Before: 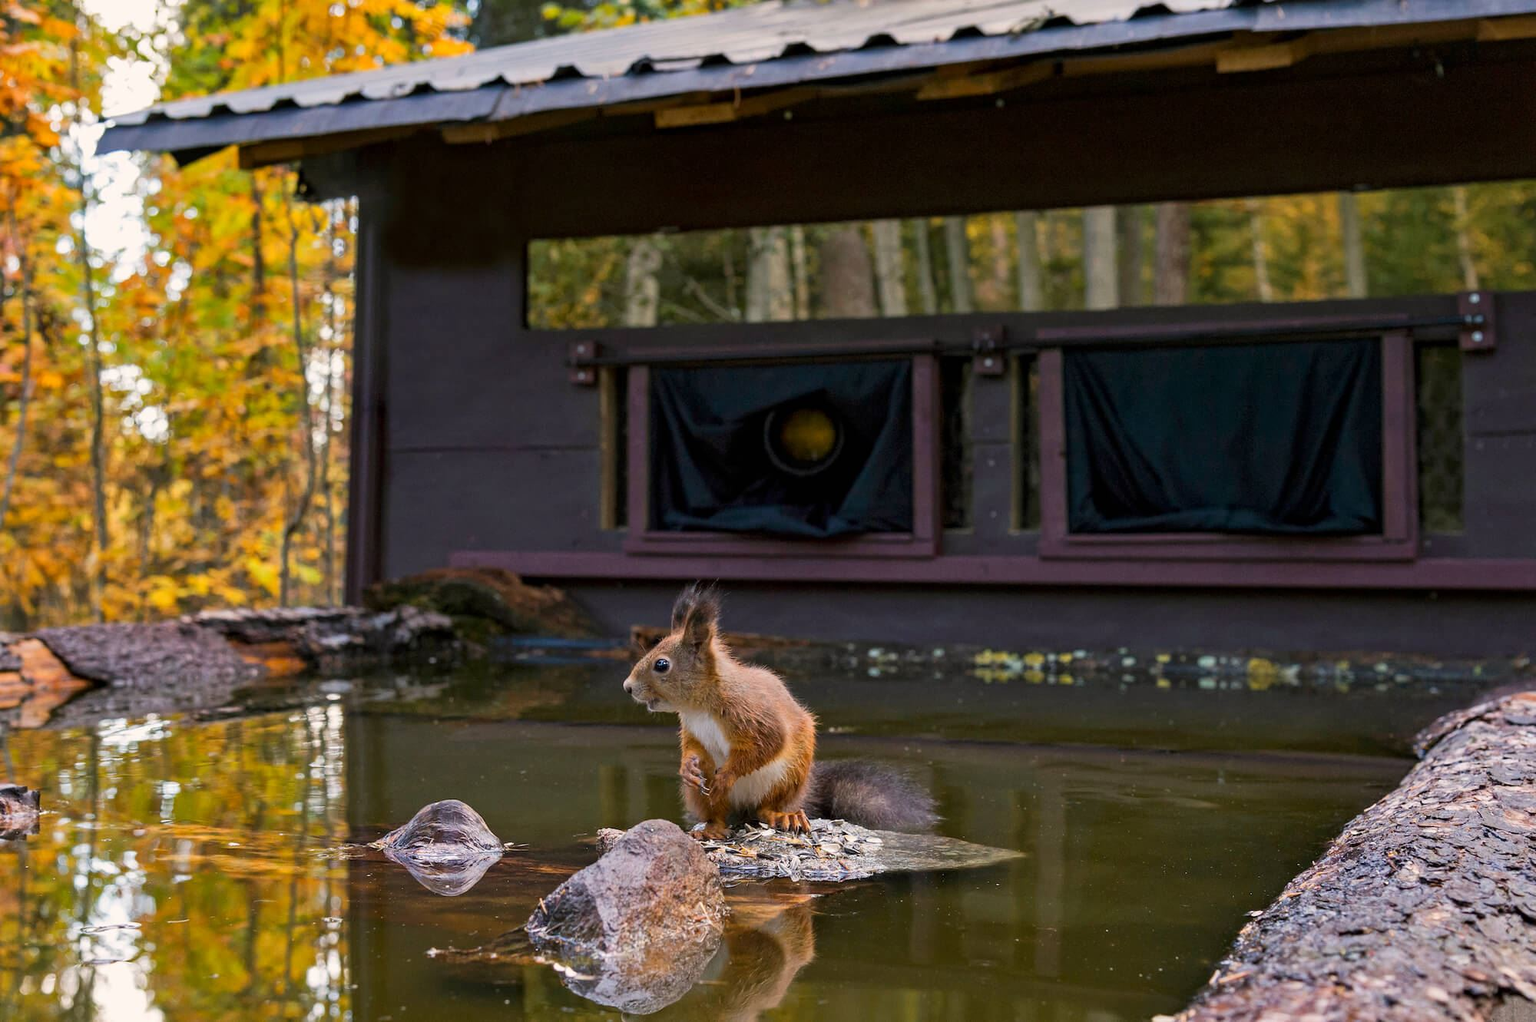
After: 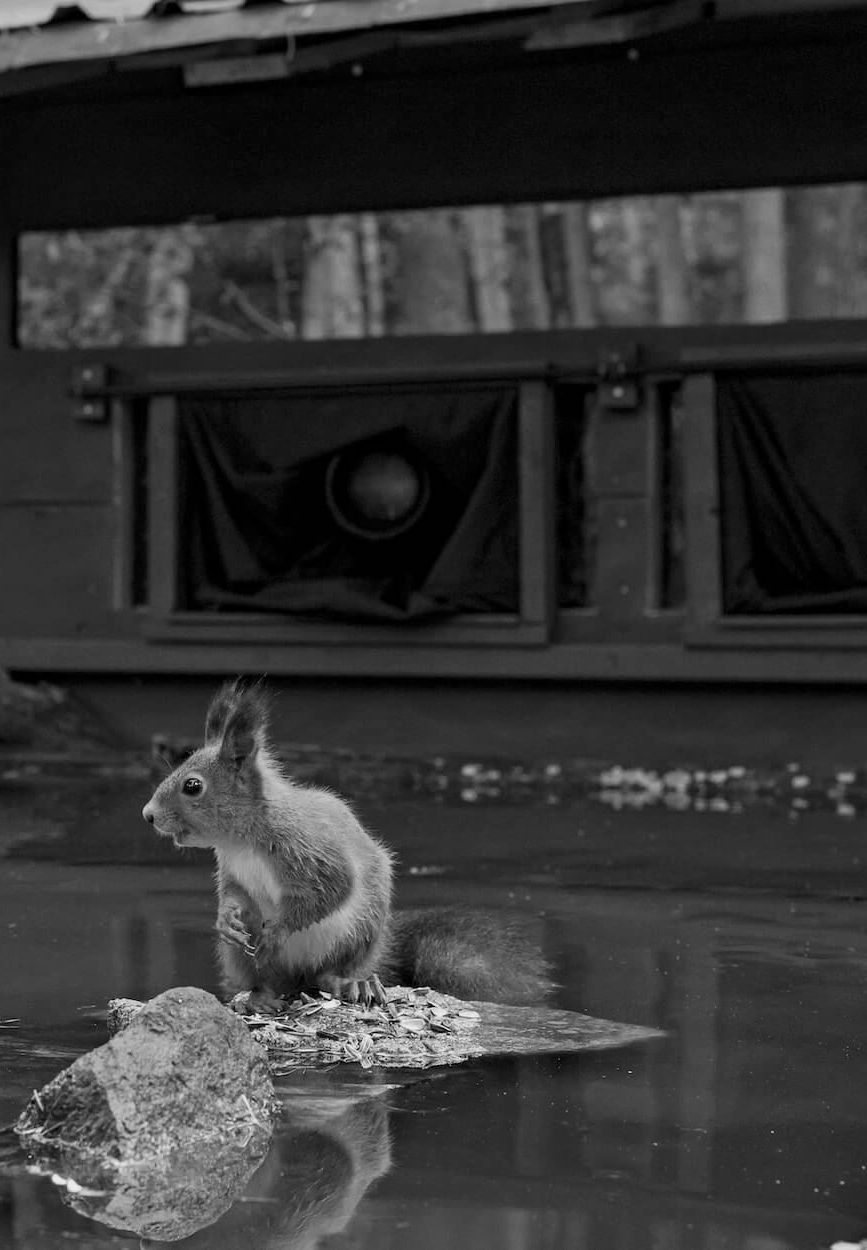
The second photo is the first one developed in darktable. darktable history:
white balance: red 0.984, blue 1.059
monochrome: a 73.58, b 64.21
crop: left 33.452%, top 6.025%, right 23.155%
color balance rgb: linear chroma grading › global chroma 15%, perceptual saturation grading › global saturation 30%
